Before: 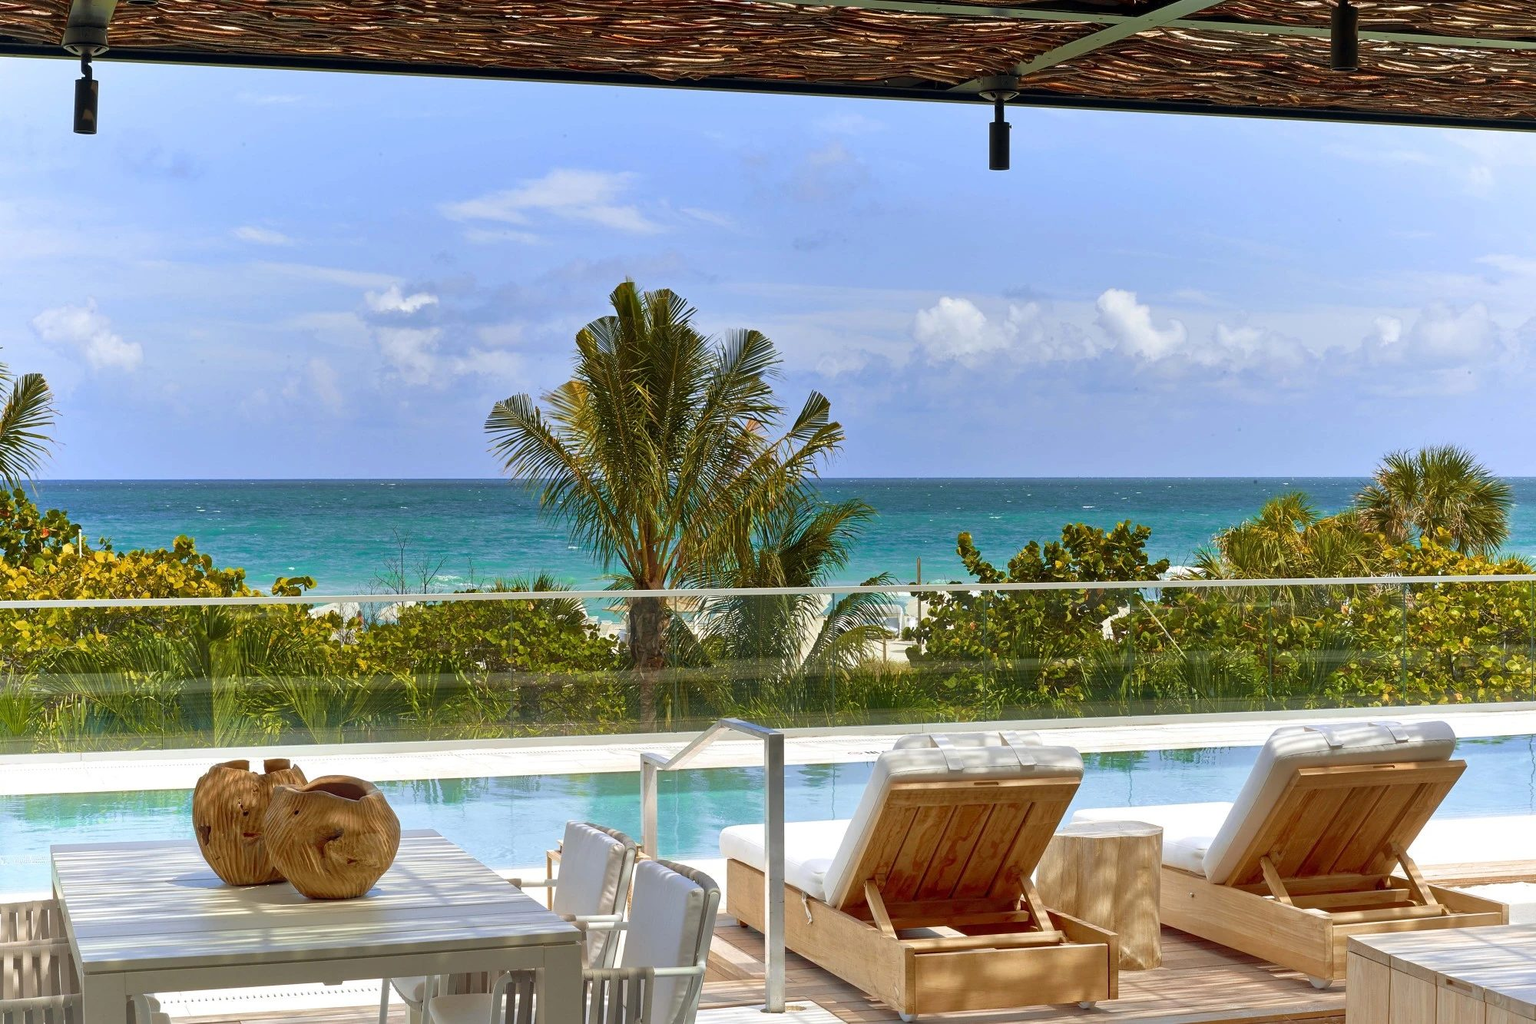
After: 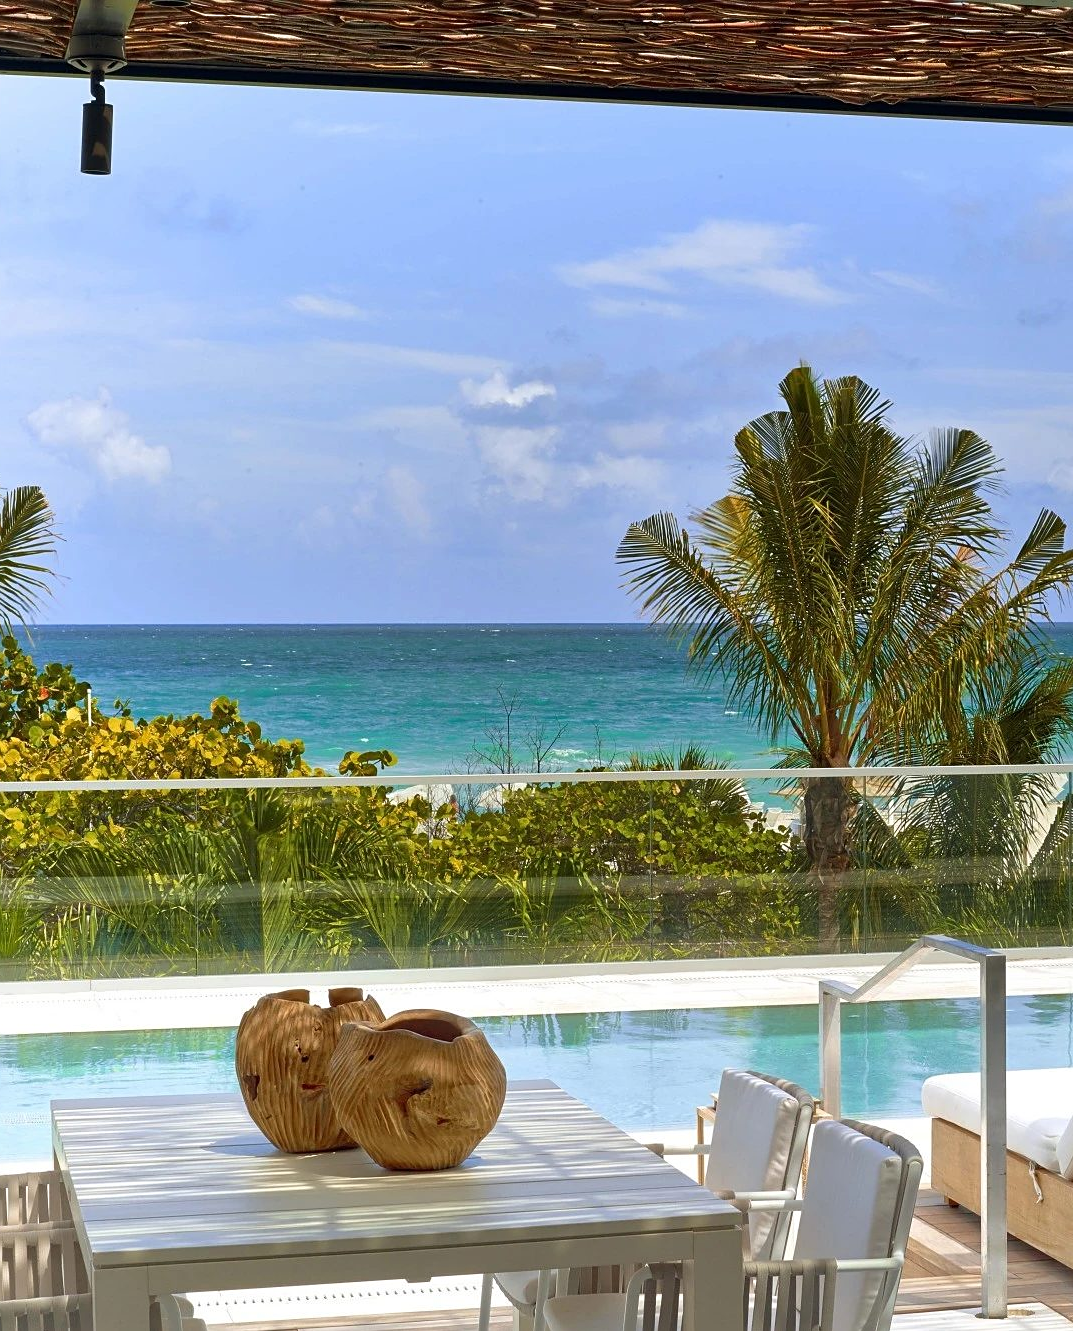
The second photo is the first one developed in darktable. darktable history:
sharpen: amount 0.207
crop: left 0.758%, right 45.562%, bottom 0.087%
